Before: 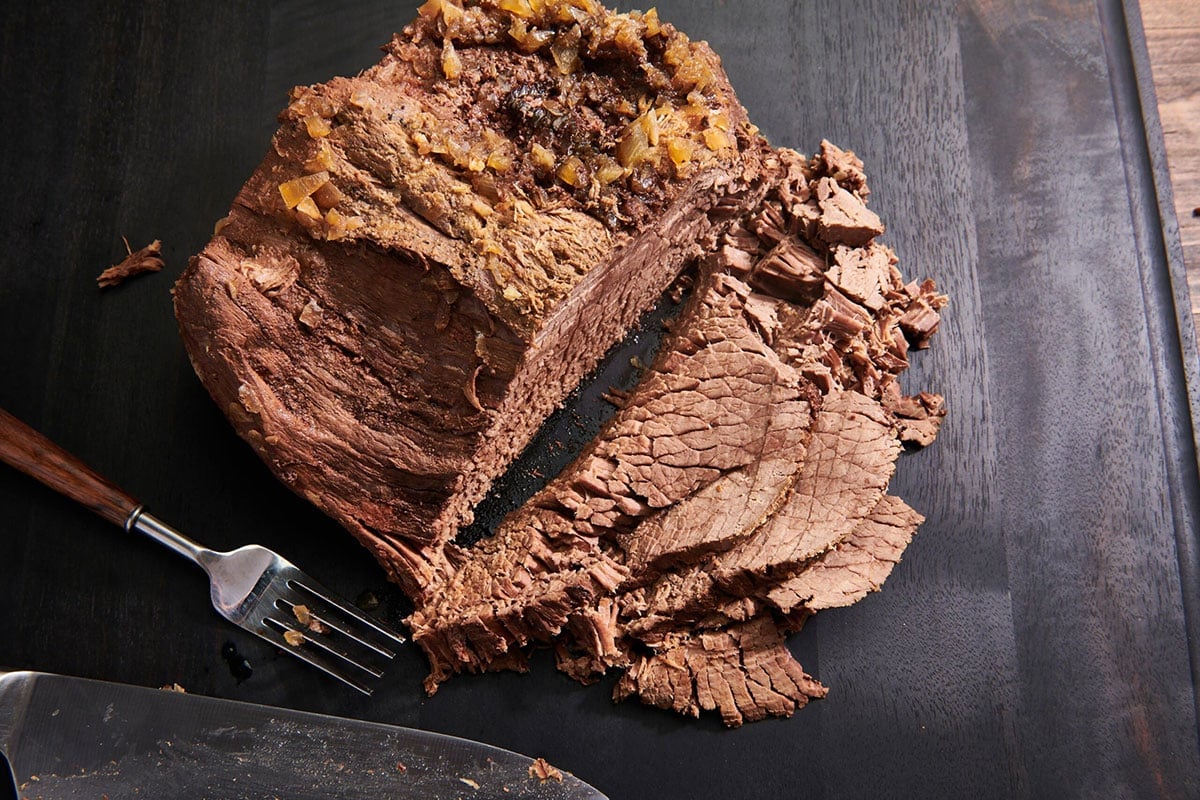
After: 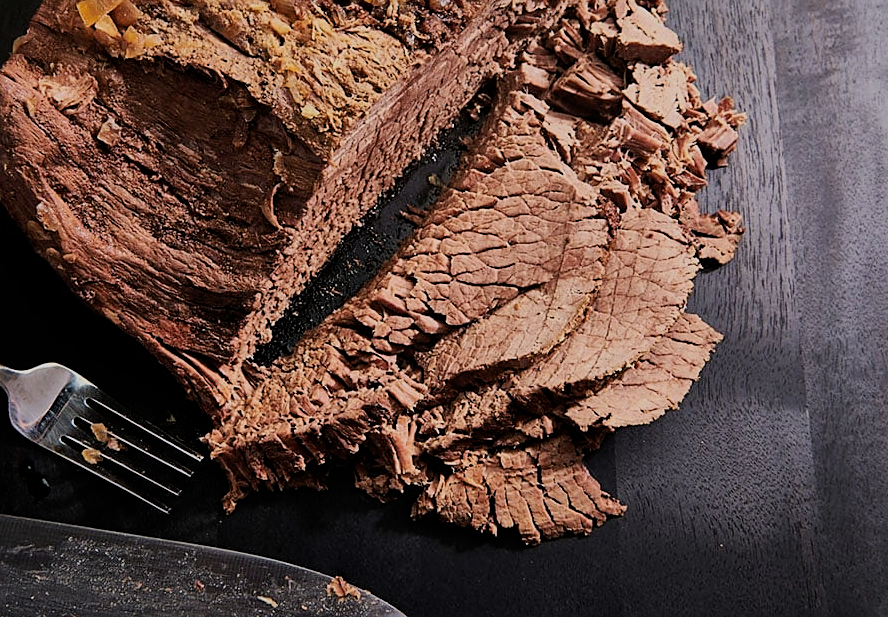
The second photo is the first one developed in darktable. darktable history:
sharpen: on, module defaults
filmic rgb: black relative exposure -7.15 EV, white relative exposure 5.36 EV, hardness 3.02, color science v6 (2022)
crop: left 16.871%, top 22.857%, right 9.116%
rotate and perspective: crop left 0, crop top 0
